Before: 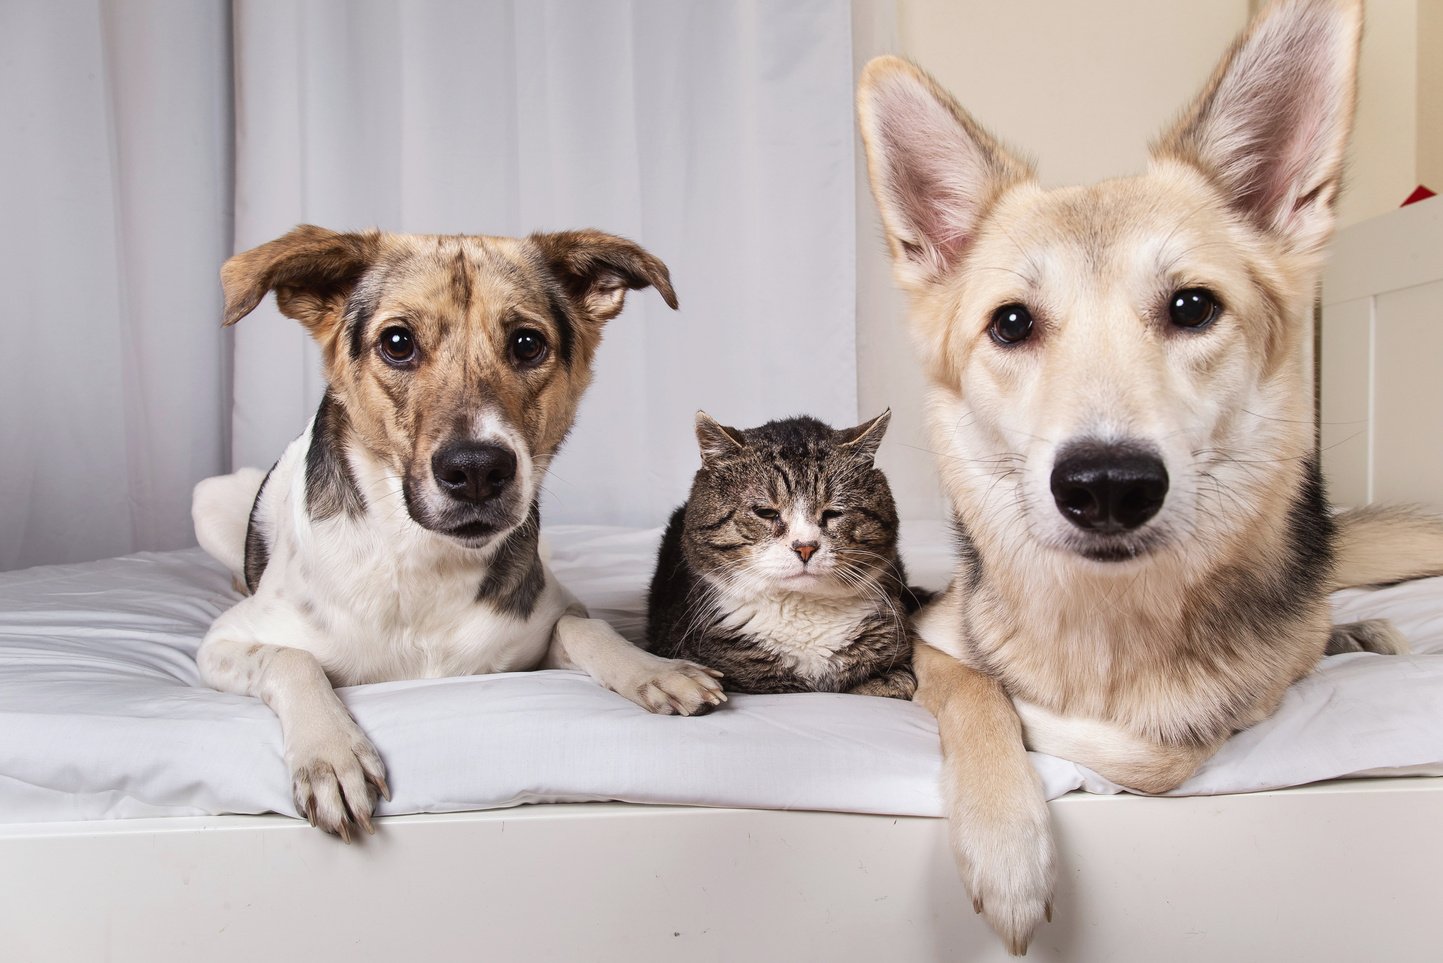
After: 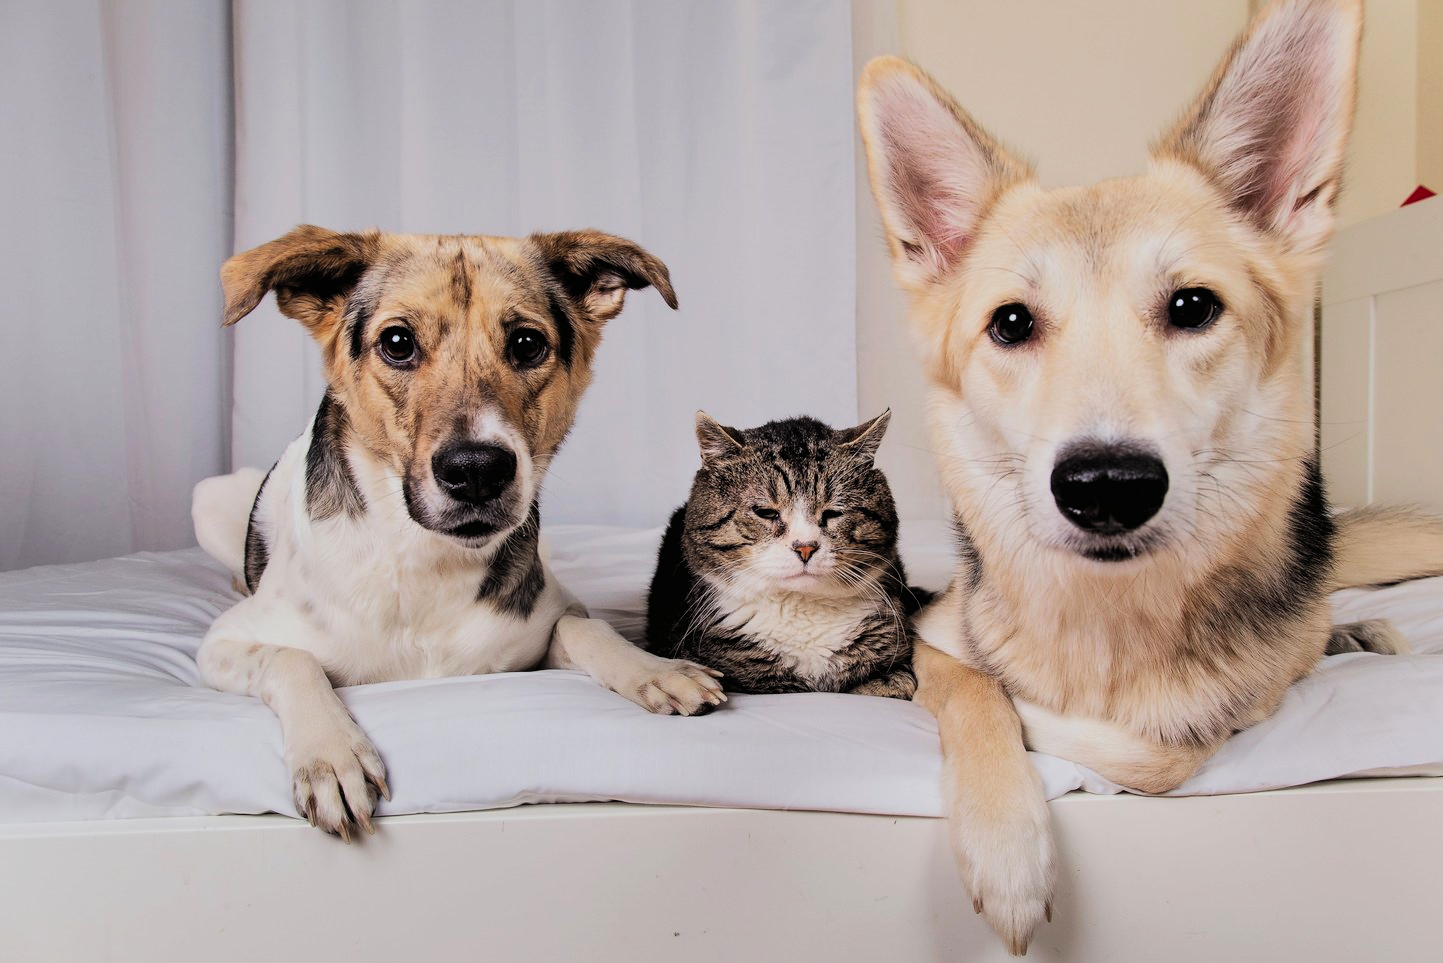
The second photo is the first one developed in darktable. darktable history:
contrast brightness saturation: contrast 0.069, brightness 0.178, saturation 0.408
exposure: exposure -0.609 EV, compensate highlight preservation false
filmic rgb: black relative exposure -11.83 EV, white relative exposure 5.44 EV, hardness 4.5, latitude 49.48%, contrast 1.145
